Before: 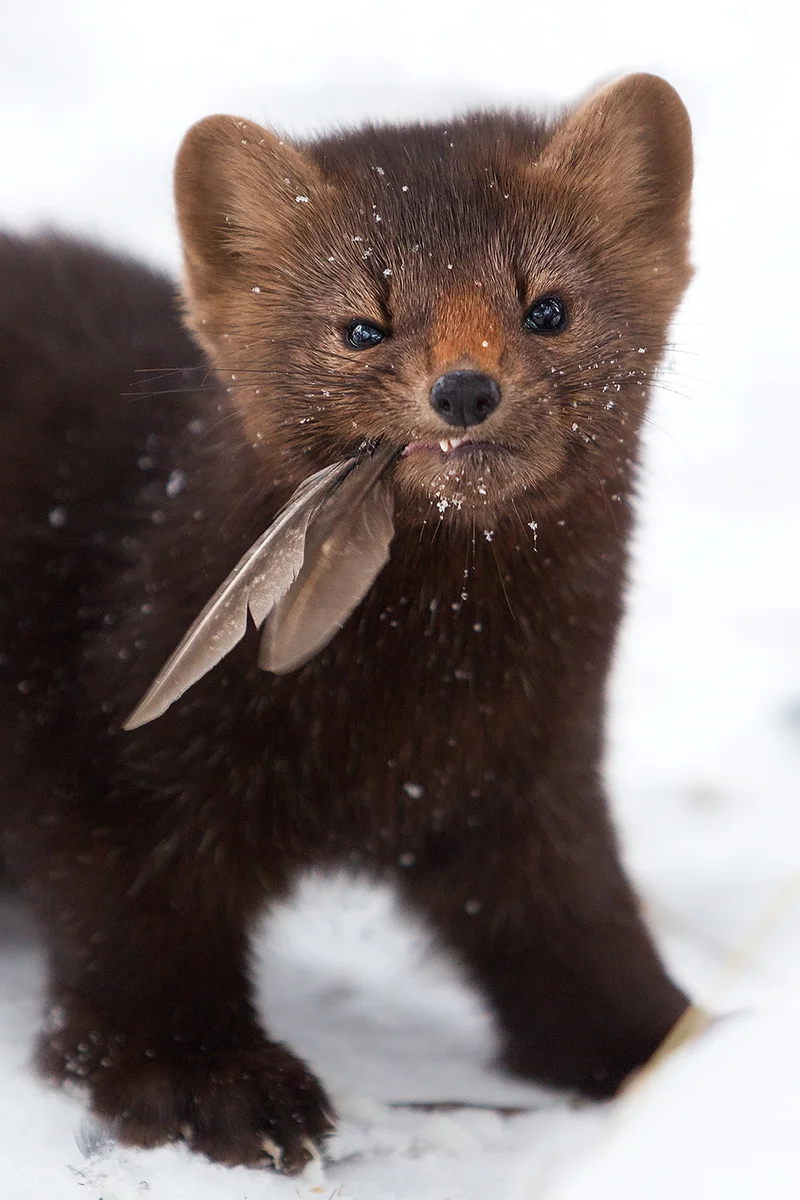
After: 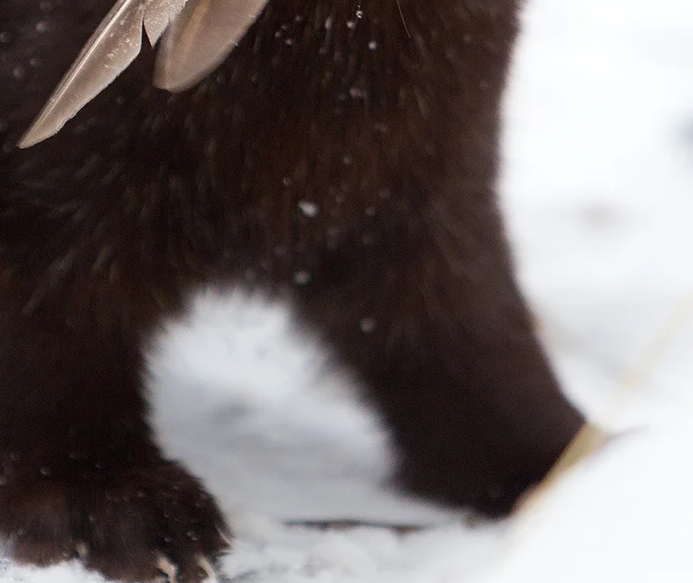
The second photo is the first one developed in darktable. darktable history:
crop and rotate: left 13.296%, top 48.576%, bottom 2.774%
